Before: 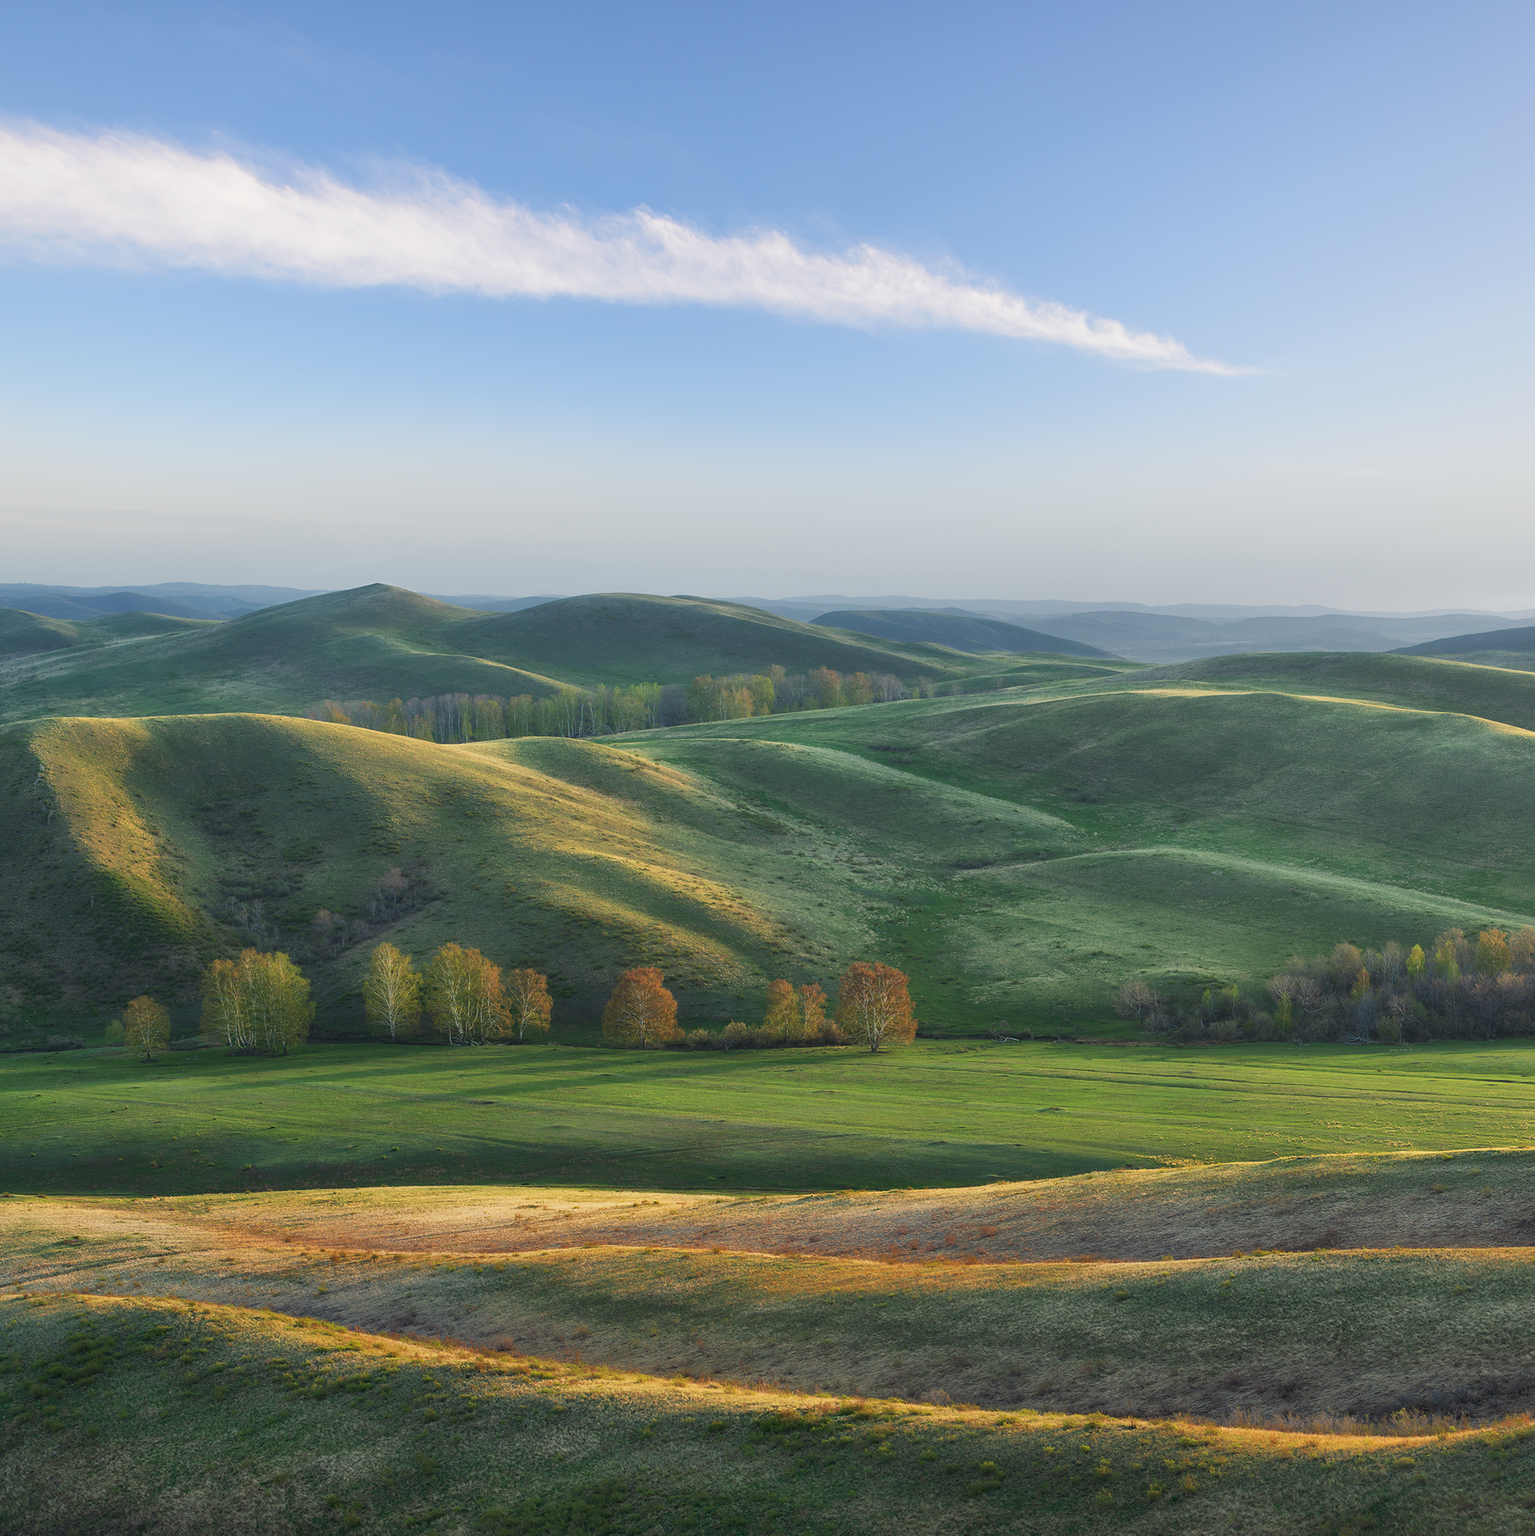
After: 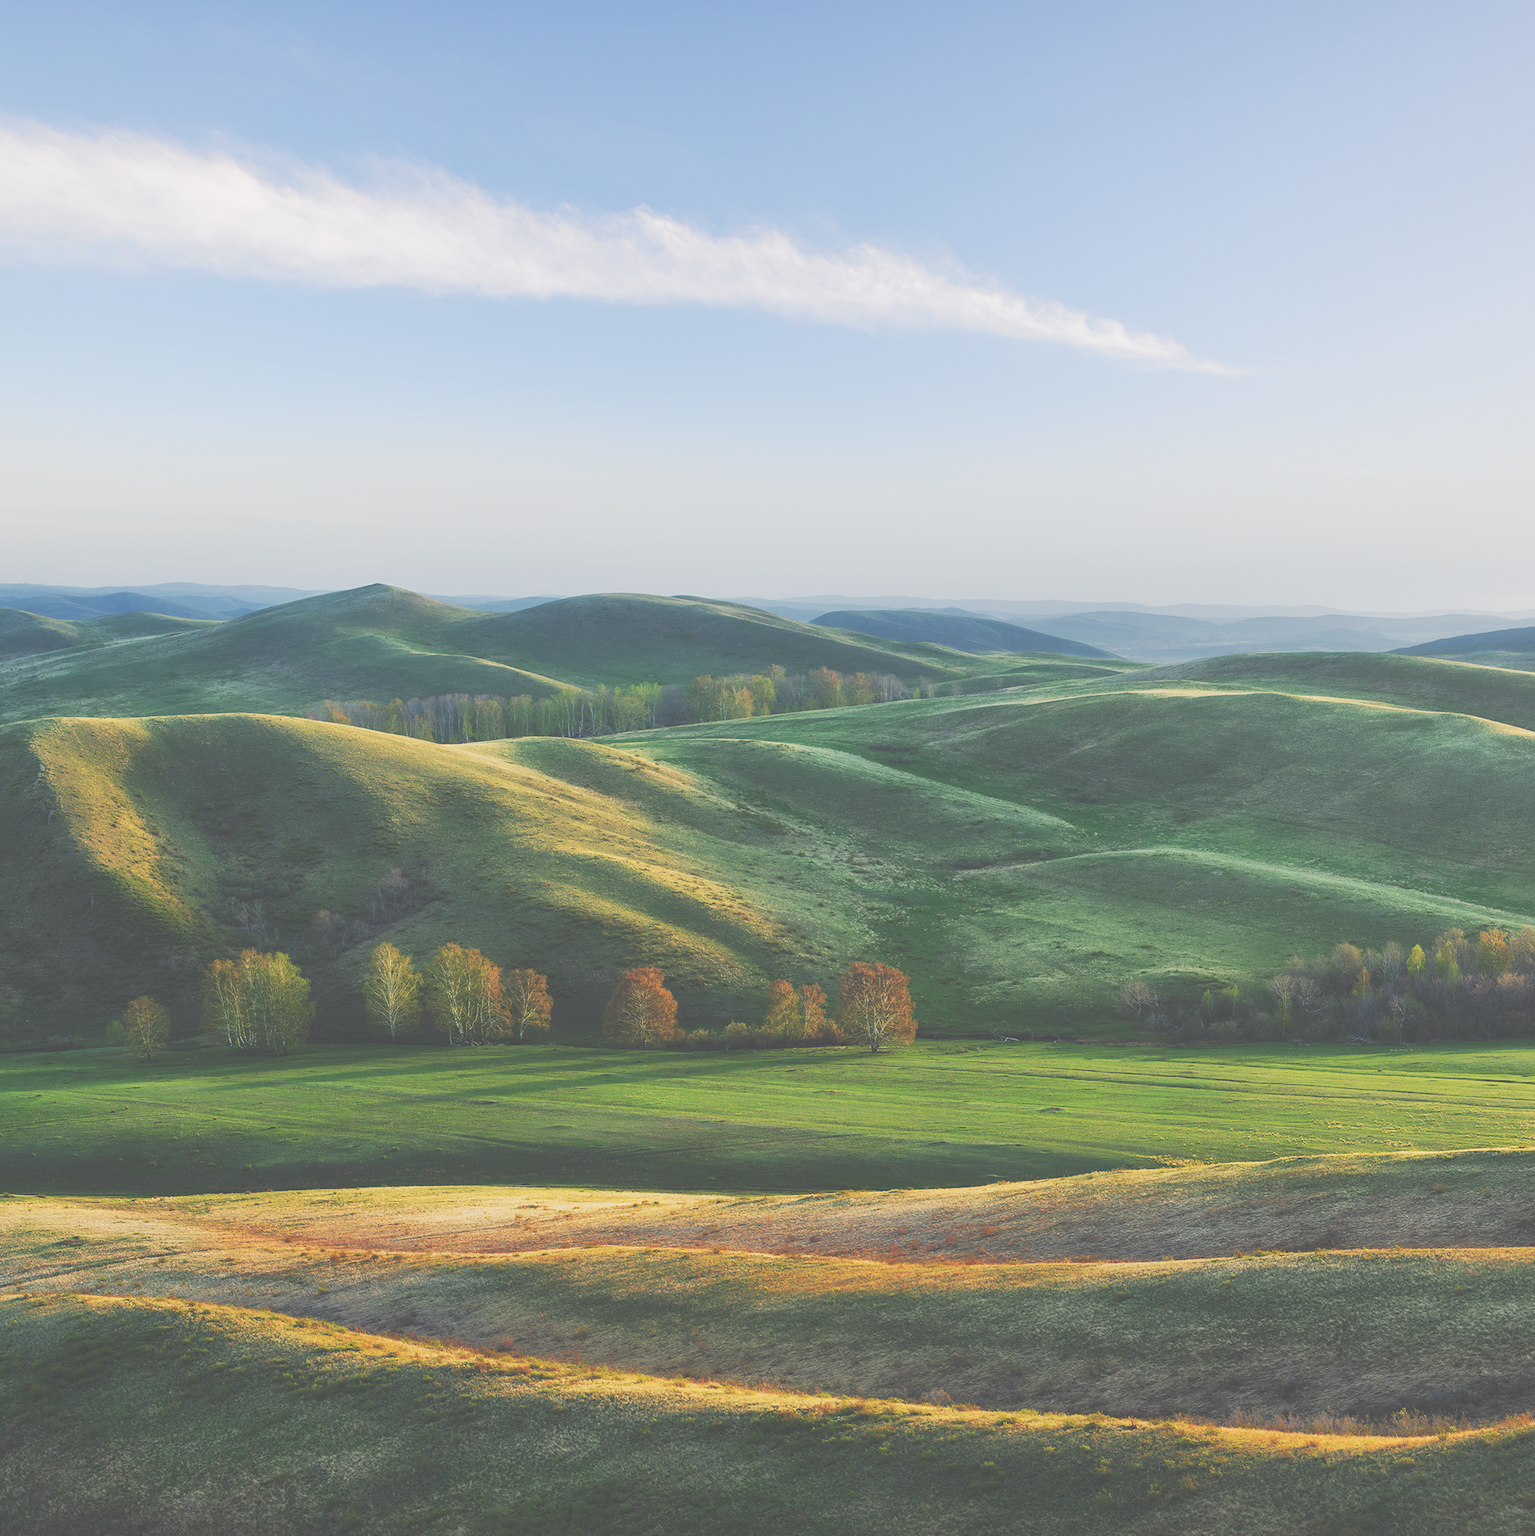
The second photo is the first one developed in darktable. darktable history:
tone curve: curves: ch0 [(0, 0) (0.003, 0.301) (0.011, 0.302) (0.025, 0.307) (0.044, 0.313) (0.069, 0.316) (0.1, 0.322) (0.136, 0.325) (0.177, 0.341) (0.224, 0.358) (0.277, 0.386) (0.335, 0.429) (0.399, 0.486) (0.468, 0.556) (0.543, 0.644) (0.623, 0.728) (0.709, 0.796) (0.801, 0.854) (0.898, 0.908) (1, 1)], preserve colors none
